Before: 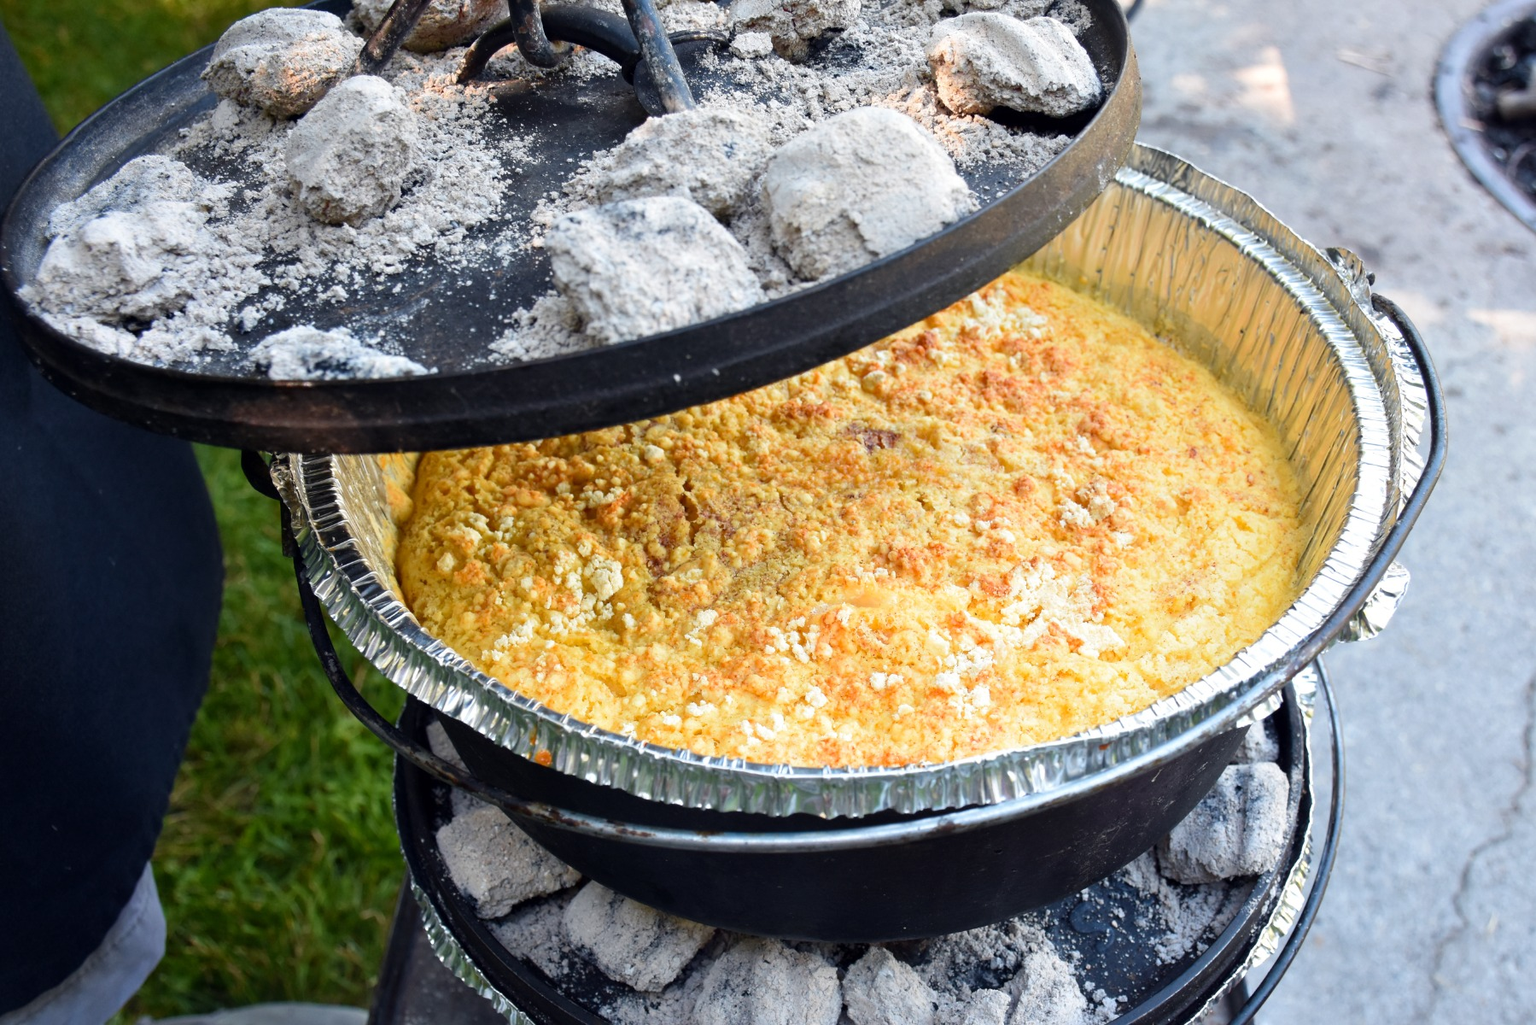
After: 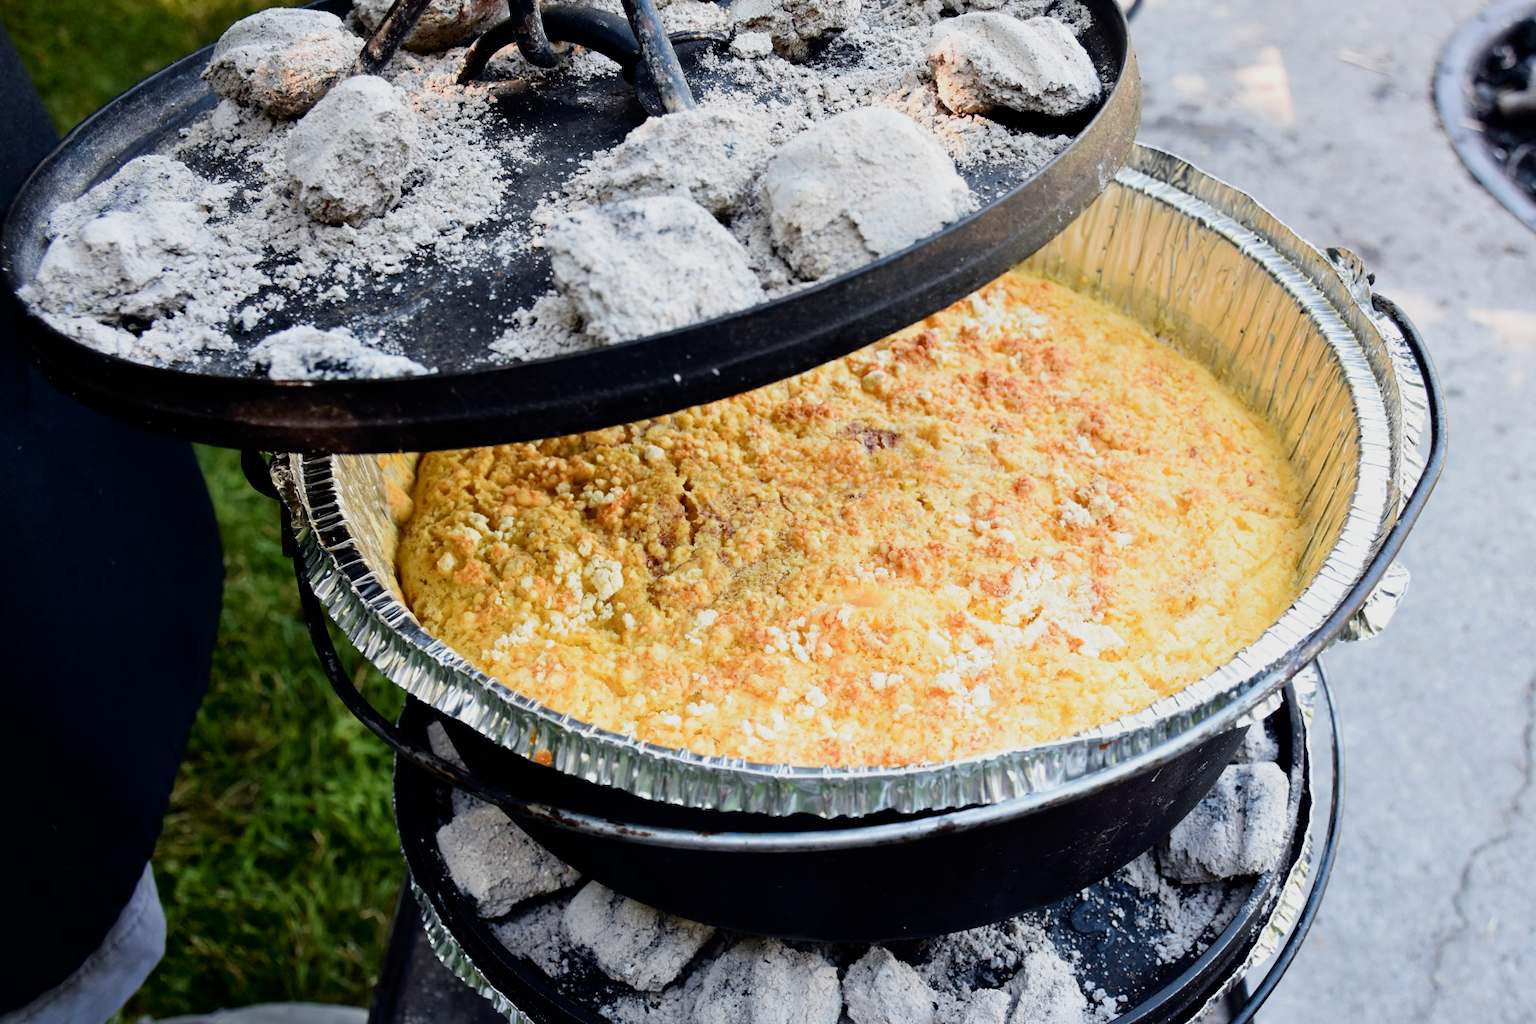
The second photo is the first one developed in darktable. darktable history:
filmic rgb: black relative exposure -7.65 EV, white relative exposure 4.56 EV, hardness 3.61
tone curve: curves: ch0 [(0, 0) (0.003, 0.001) (0.011, 0.005) (0.025, 0.011) (0.044, 0.02) (0.069, 0.031) (0.1, 0.045) (0.136, 0.077) (0.177, 0.124) (0.224, 0.181) (0.277, 0.245) (0.335, 0.316) (0.399, 0.393) (0.468, 0.477) (0.543, 0.568) (0.623, 0.666) (0.709, 0.771) (0.801, 0.871) (0.898, 0.965) (1, 1)], color space Lab, independent channels, preserve colors none
